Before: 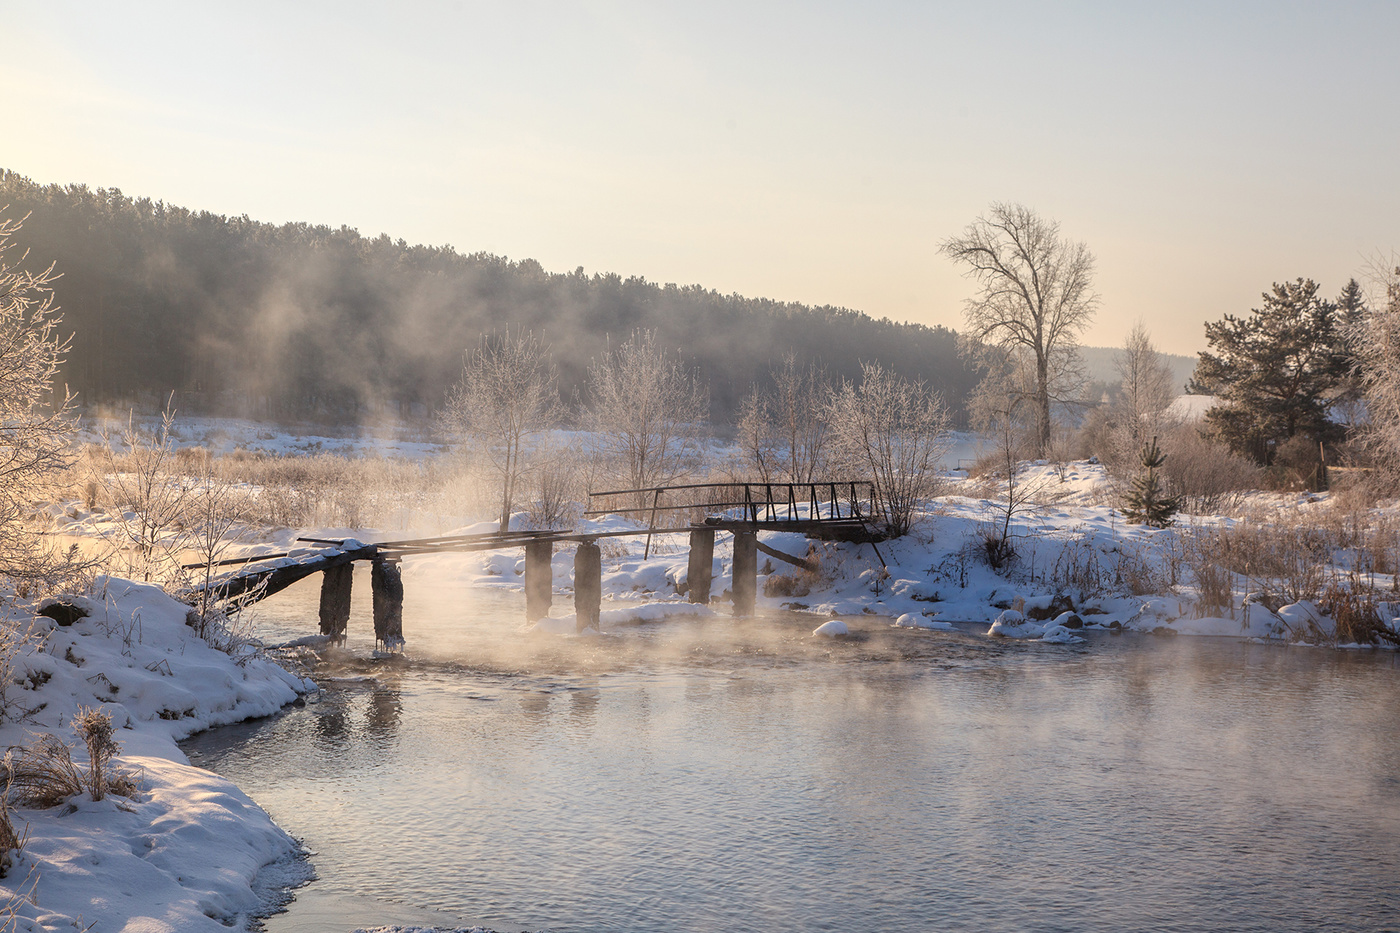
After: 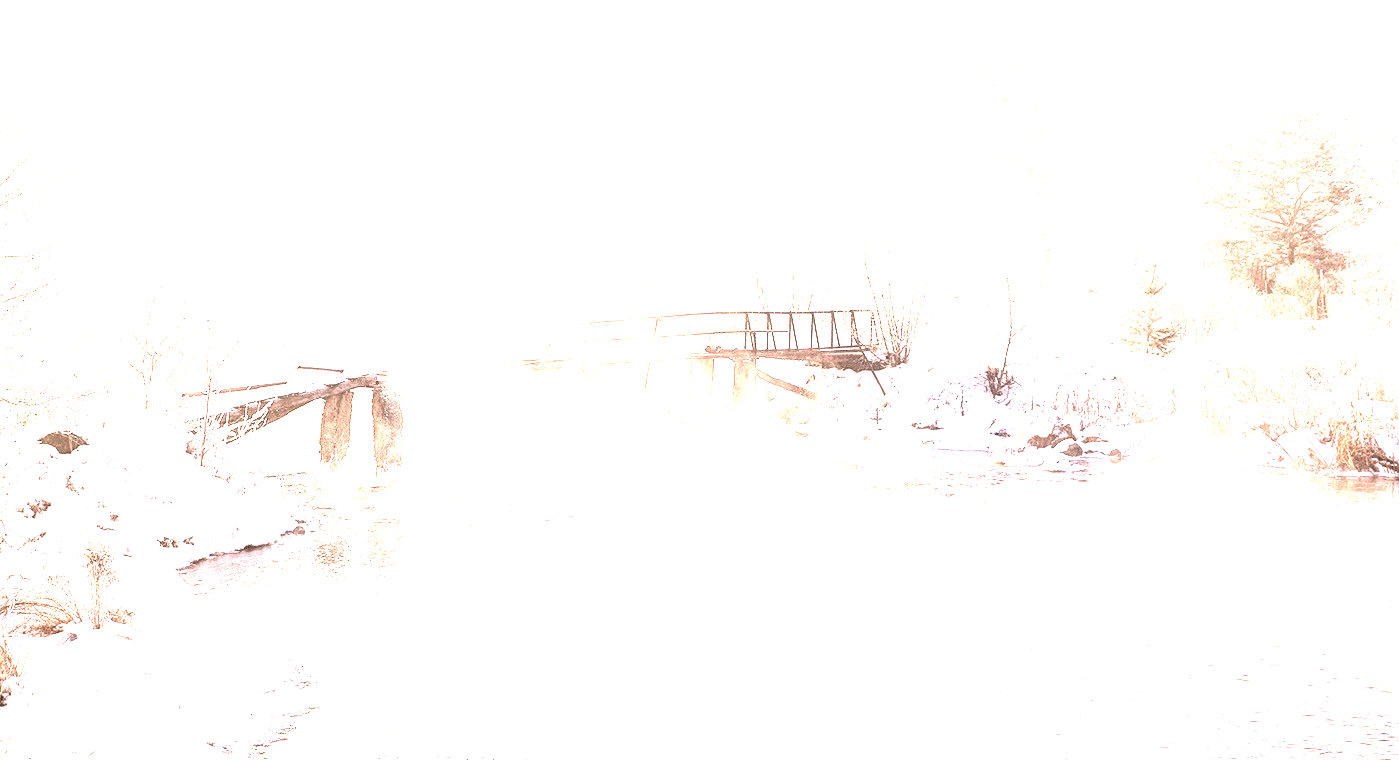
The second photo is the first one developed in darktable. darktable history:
color correction: highlights a* 17.54, highlights b* 18.81
crop and rotate: top 18.447%
contrast brightness saturation: contrast 0.101, saturation -0.363
local contrast: detail 130%
sharpen: amount 0.217
tone equalizer: edges refinement/feathering 500, mask exposure compensation -1.57 EV, preserve details no
exposure: black level correction 0, exposure 4.025 EV, compensate highlight preservation false
